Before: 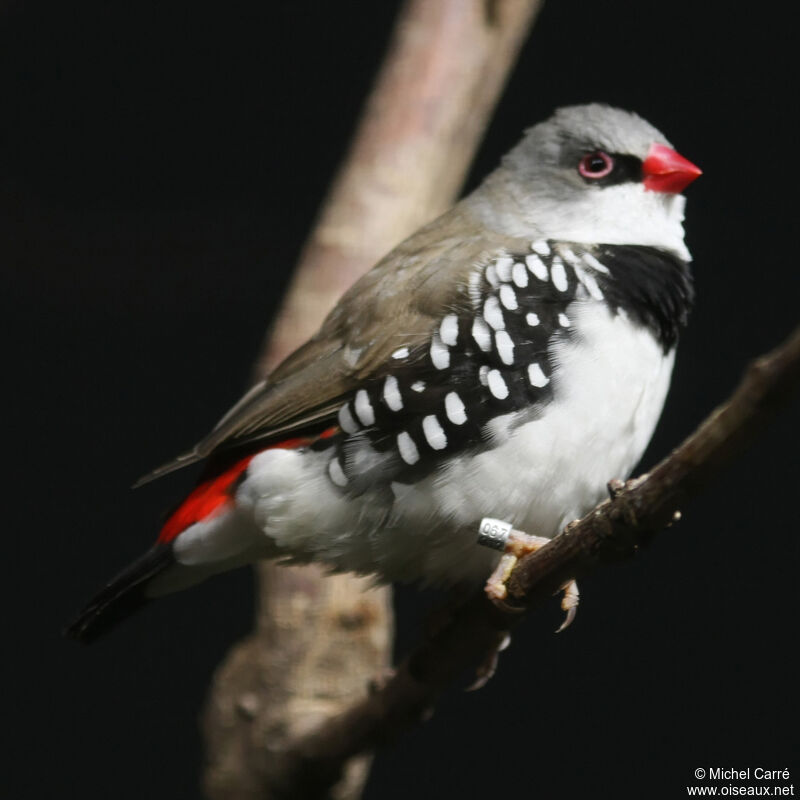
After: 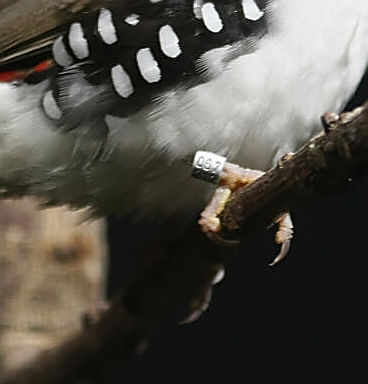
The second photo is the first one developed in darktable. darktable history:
crop: left 35.868%, top 45.973%, right 18.11%, bottom 6.019%
sharpen: radius 1.412, amount 1.247, threshold 0.802
